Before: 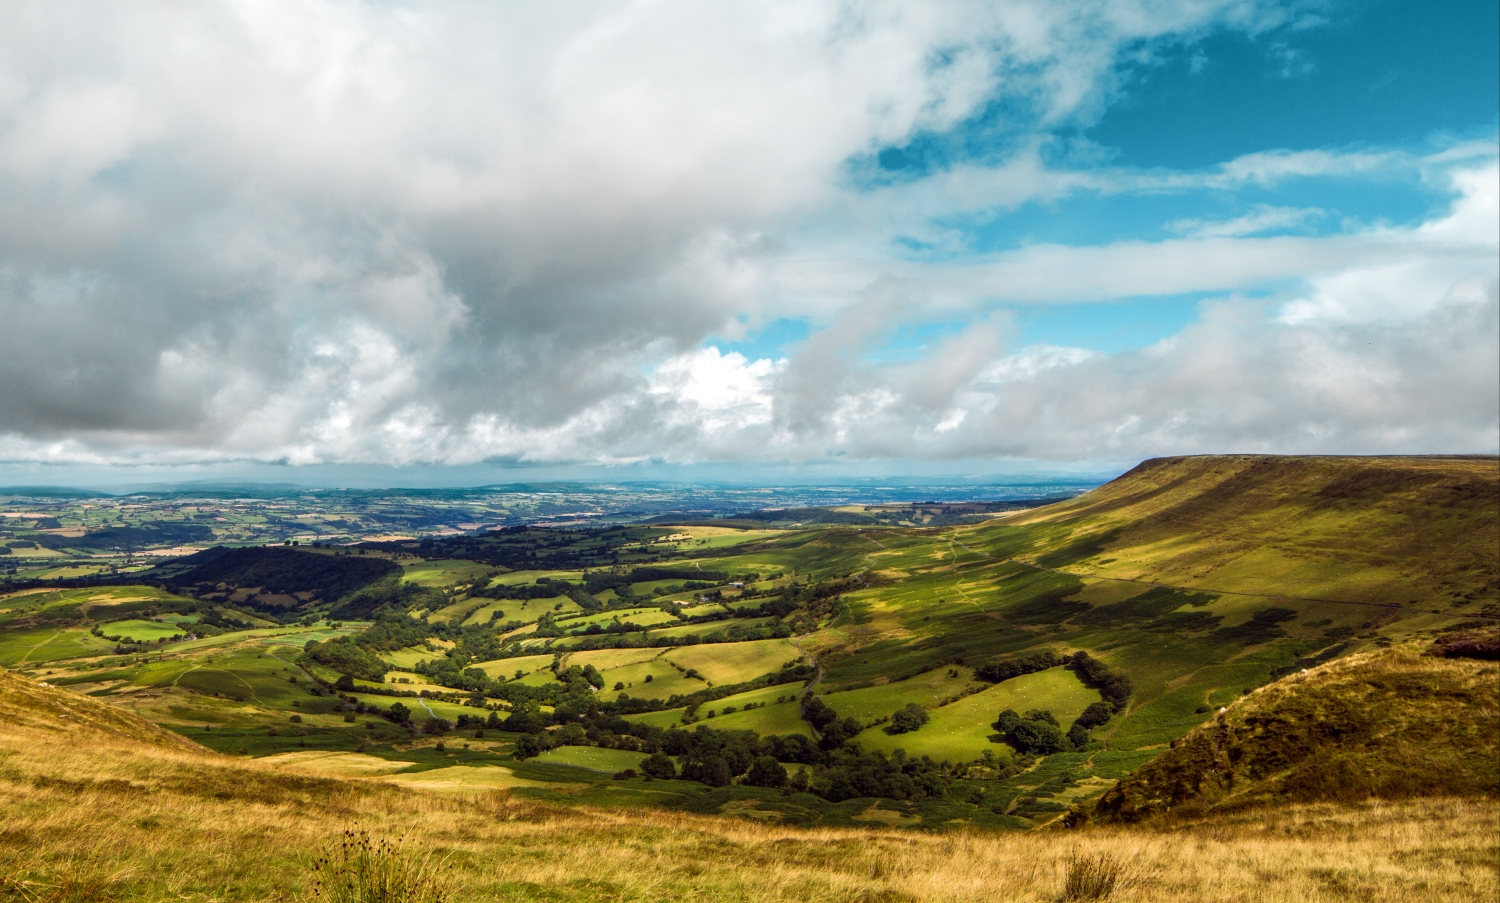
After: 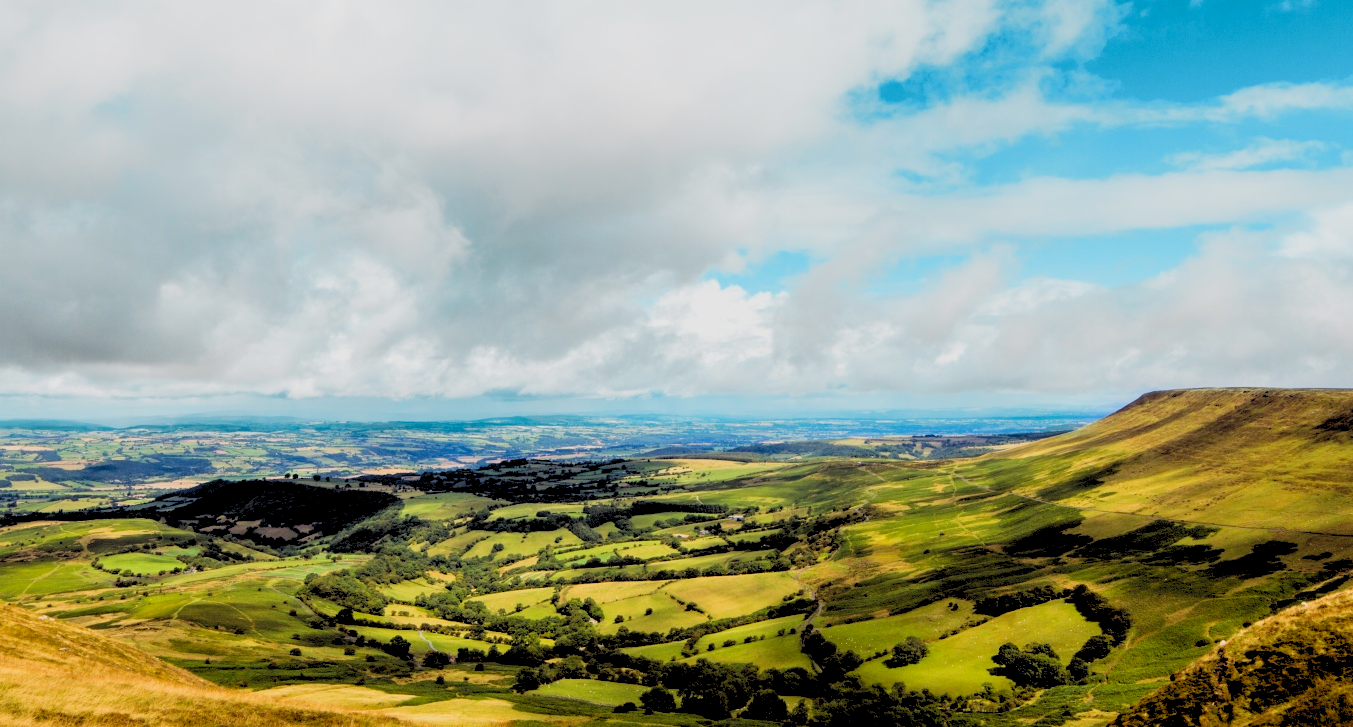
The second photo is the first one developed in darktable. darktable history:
filmic rgb: black relative exposure -7.65 EV, white relative exposure 4.56 EV, hardness 3.61
exposure: exposure -0.027 EV, compensate highlight preservation false
crop: top 7.524%, right 9.743%, bottom 11.943%
levels: levels [0.093, 0.434, 0.988]
